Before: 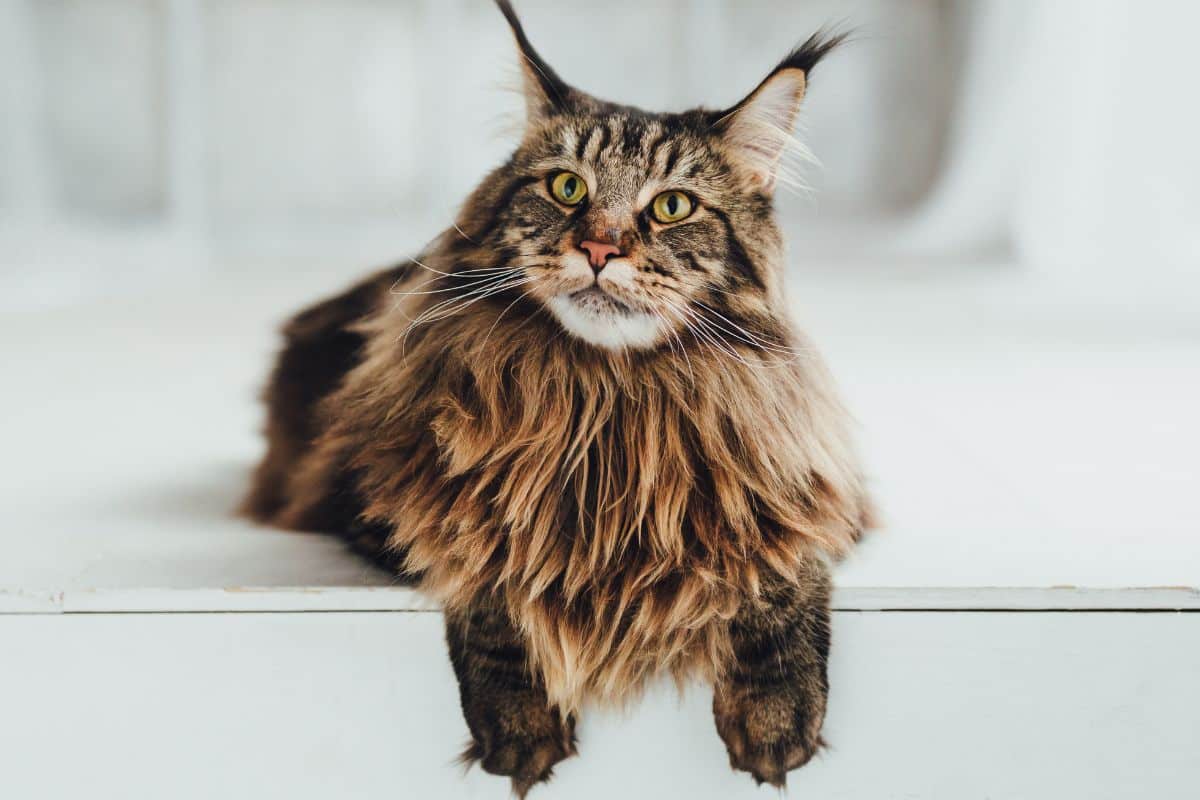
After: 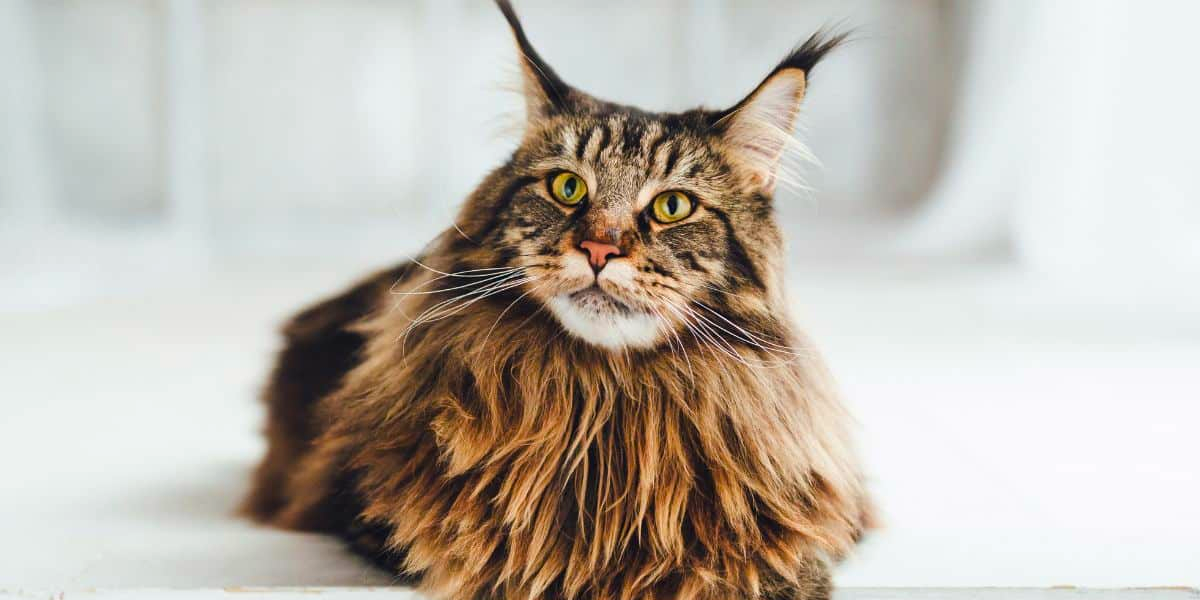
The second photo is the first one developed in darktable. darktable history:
crop: bottom 24.982%
exposure: exposure 0.202 EV, compensate highlight preservation false
color balance rgb: highlights gain › chroma 0.265%, highlights gain › hue 332.89°, linear chroma grading › global chroma 14.568%, perceptual saturation grading › global saturation 0.115%, global vibrance 20.711%
